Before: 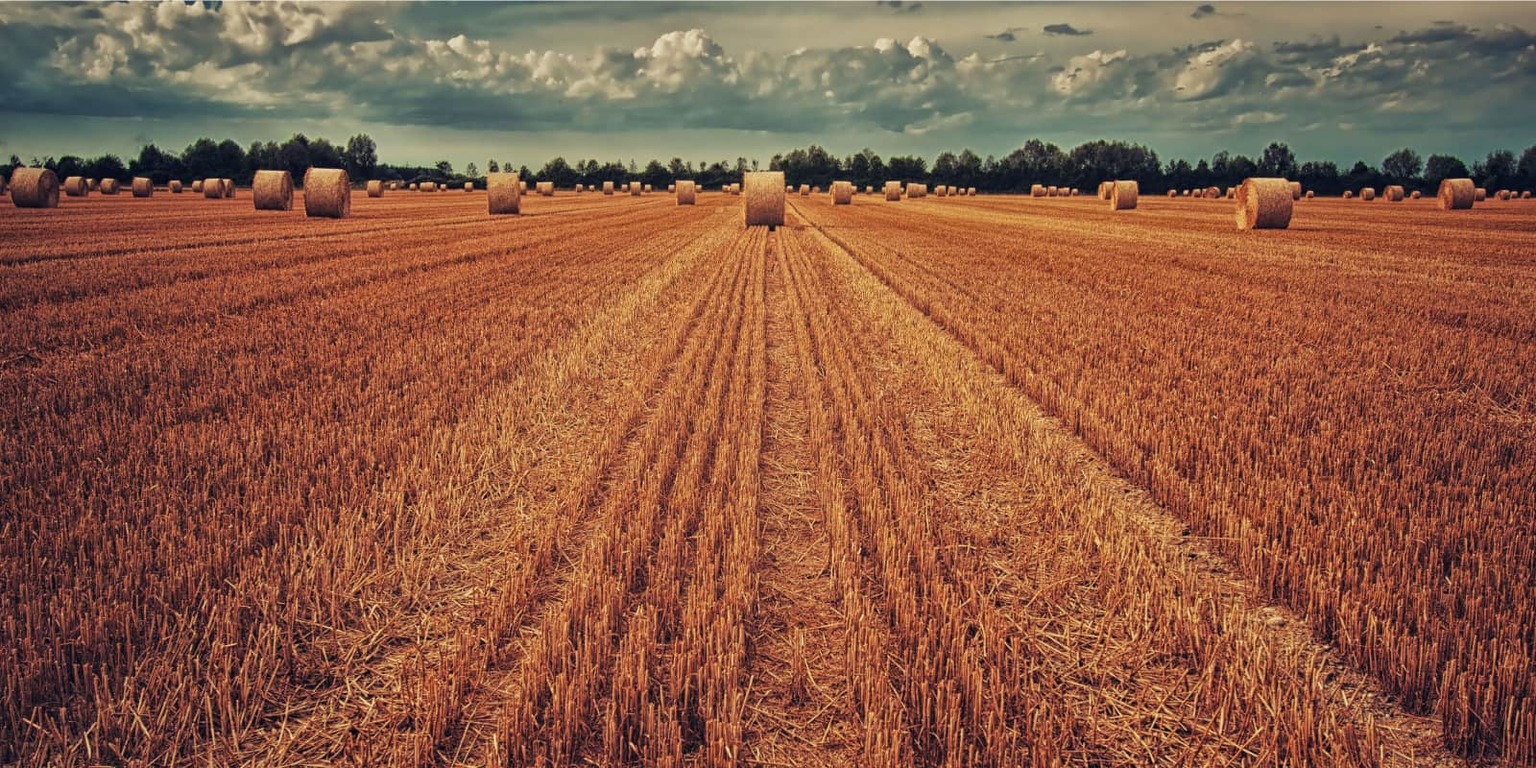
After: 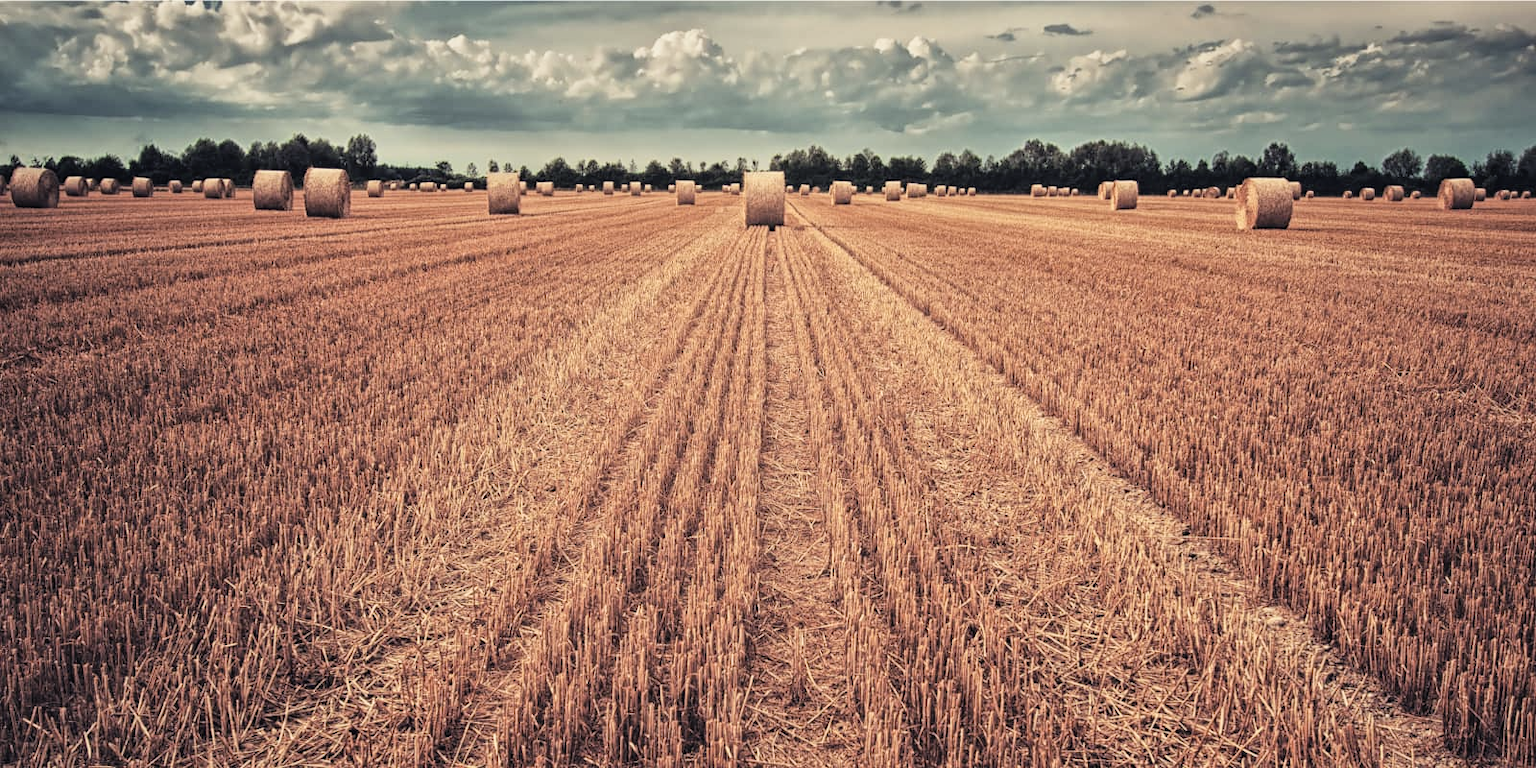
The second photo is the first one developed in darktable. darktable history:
tone curve: curves: ch0 [(0, 0) (0.004, 0.001) (0.133, 0.132) (0.325, 0.395) (0.455, 0.565) (0.832, 0.925) (1, 1)], color space Lab, linked channels, preserve colors none
contrast brightness saturation: contrast -0.05, saturation -0.41
